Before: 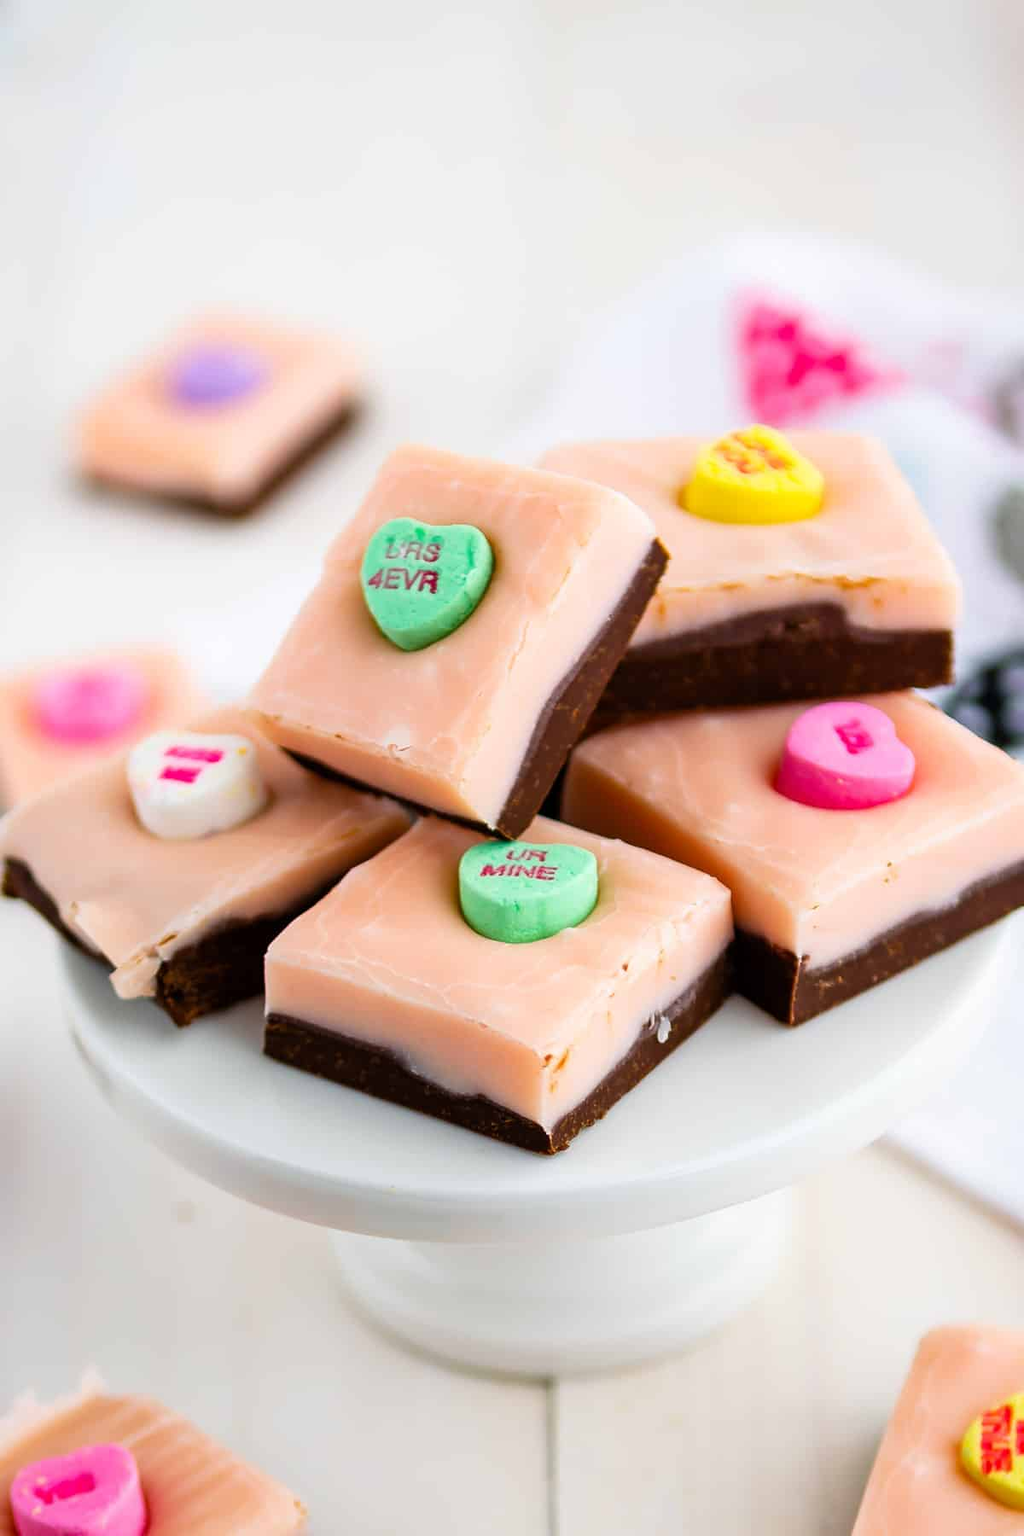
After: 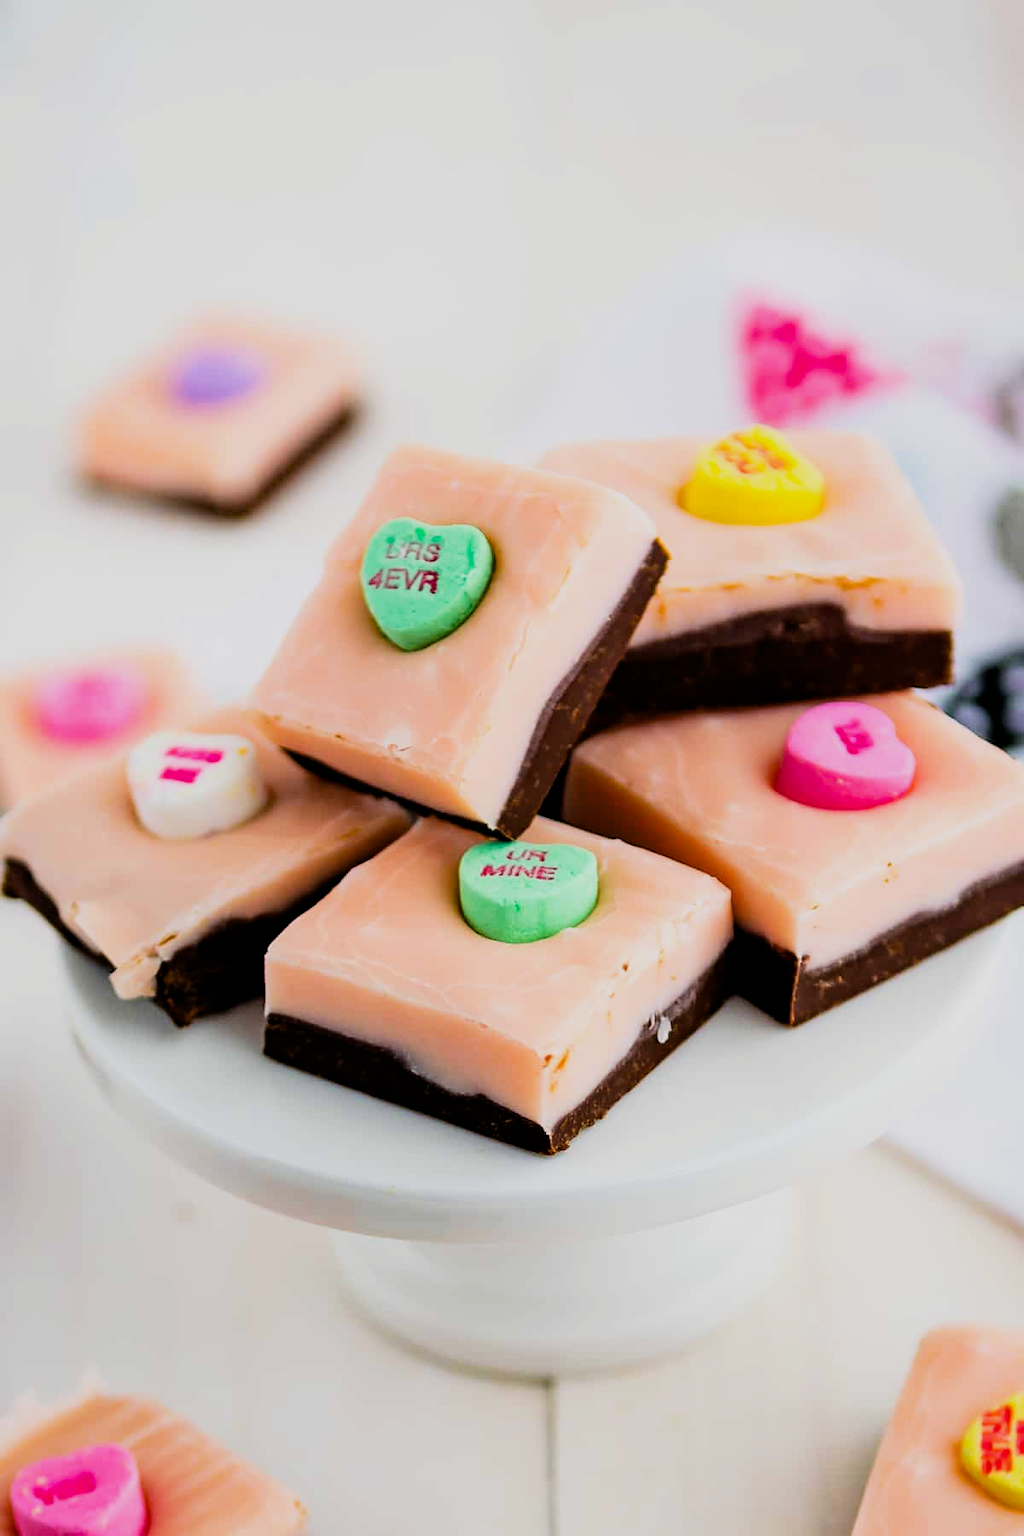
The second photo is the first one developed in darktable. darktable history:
filmic rgb: black relative exposure -7.65 EV, white relative exposure 4.56 EV, hardness 3.61, contrast 1.241, iterations of high-quality reconstruction 0
haze removal: compatibility mode true, adaptive false
